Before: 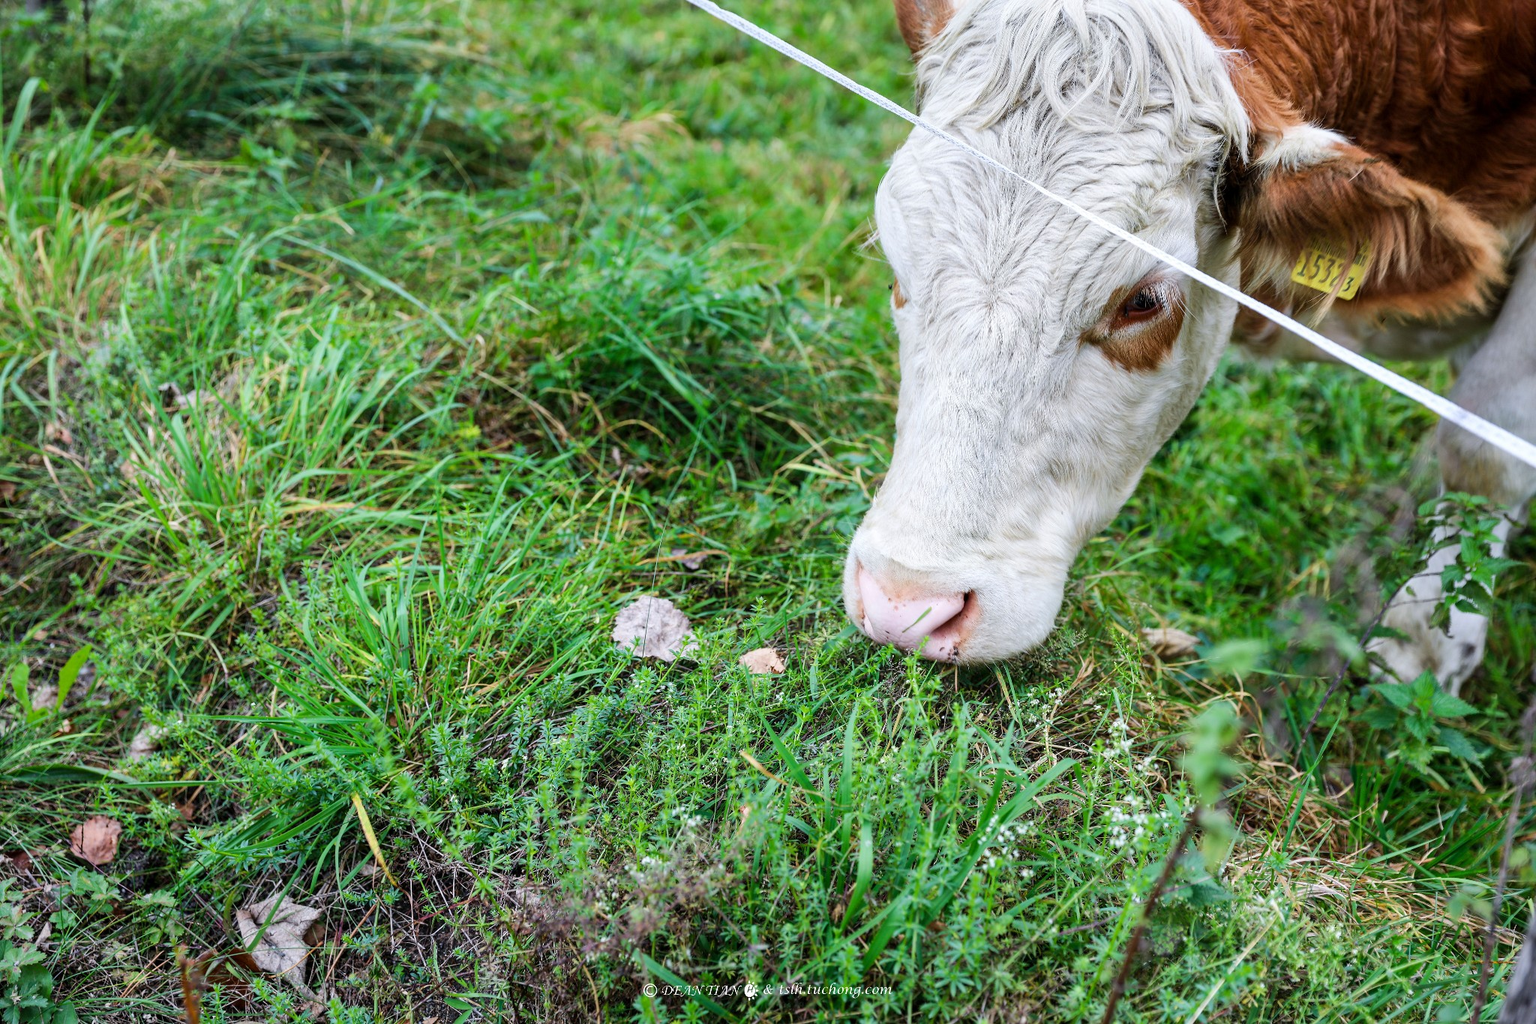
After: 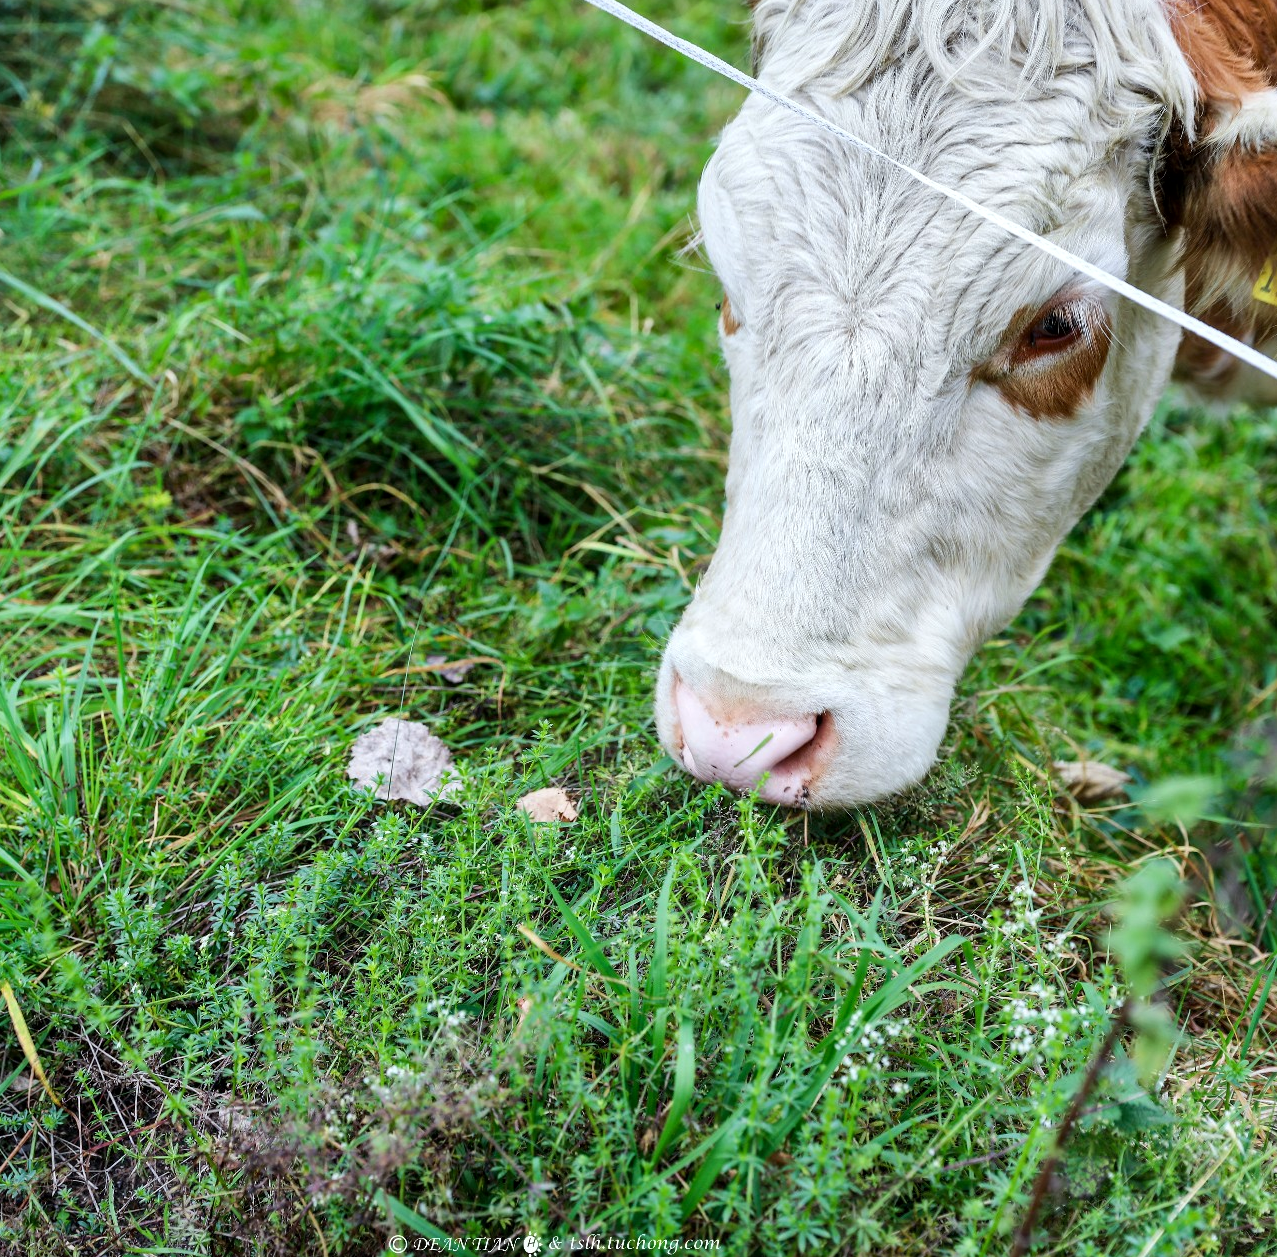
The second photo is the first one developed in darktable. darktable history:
white balance: red 0.978, blue 0.999
local contrast: mode bilateral grid, contrast 20, coarseness 50, detail 120%, midtone range 0.2
crop and rotate: left 22.918%, top 5.629%, right 14.711%, bottom 2.247%
